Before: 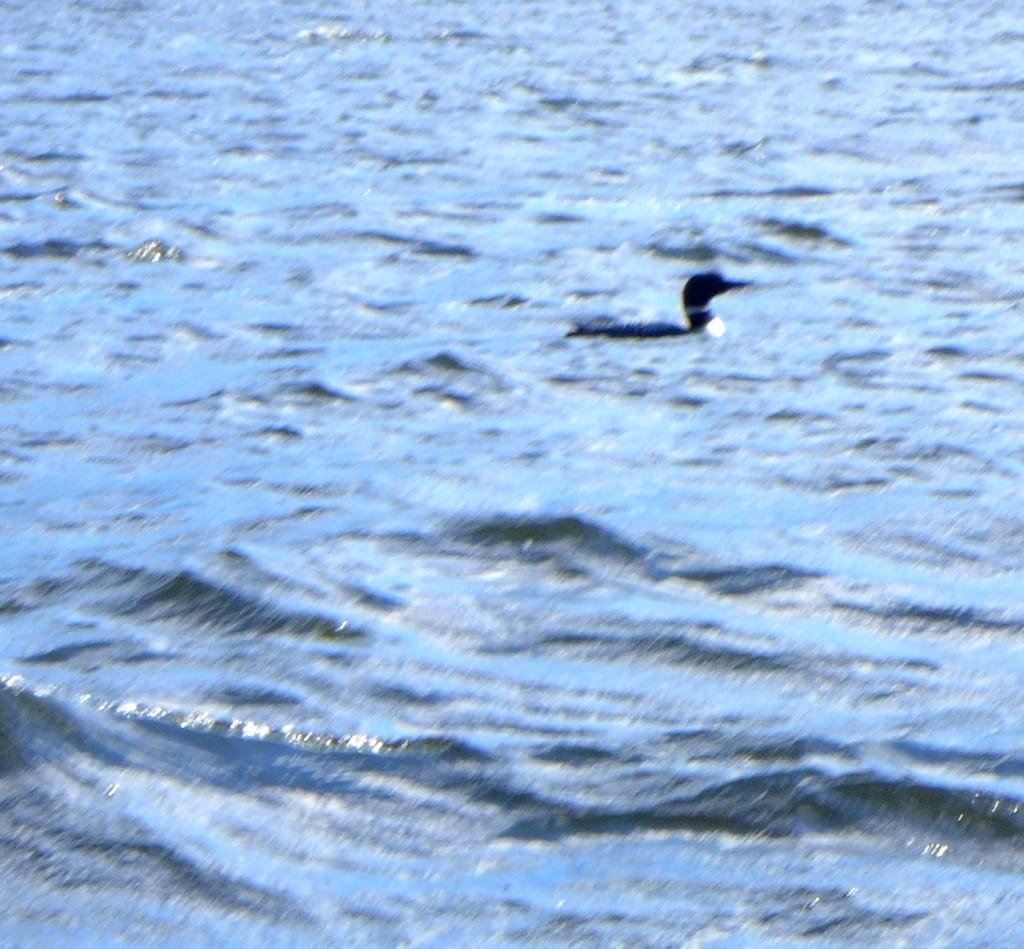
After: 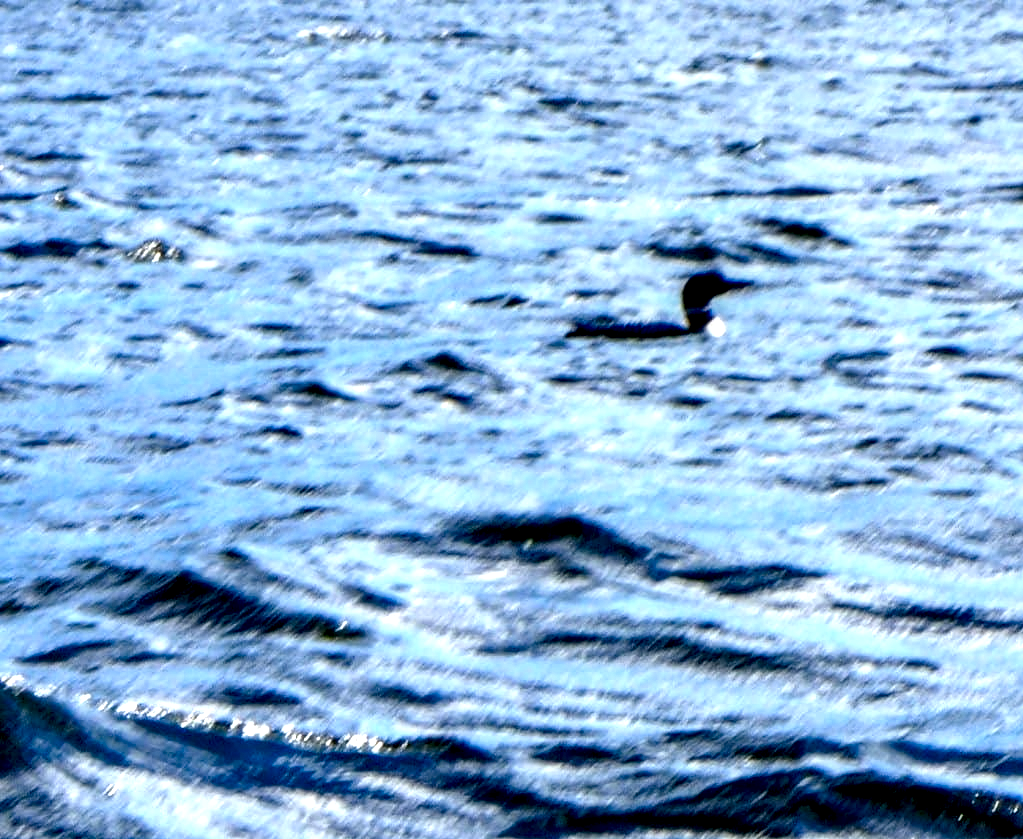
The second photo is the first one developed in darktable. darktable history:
contrast brightness saturation: contrast 0.123, brightness -0.119, saturation 0.198
color balance rgb: perceptual saturation grading › global saturation 20%, perceptual saturation grading › highlights -25.338%, perceptual saturation grading › shadows 50.301%, contrast -10.223%
crop and rotate: top 0%, bottom 11.516%
exposure: black level correction 0, exposure 0.2 EV, compensate exposure bias true, compensate highlight preservation false
local contrast: shadows 166%, detail 224%
